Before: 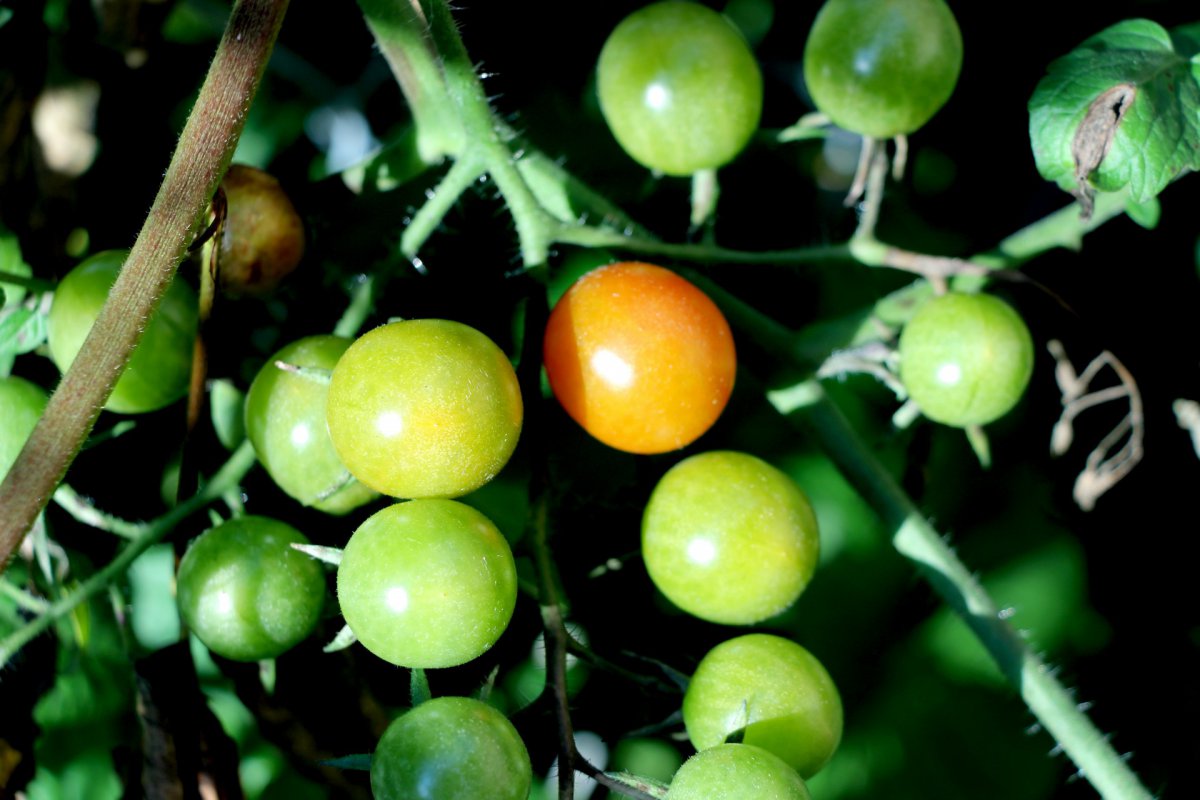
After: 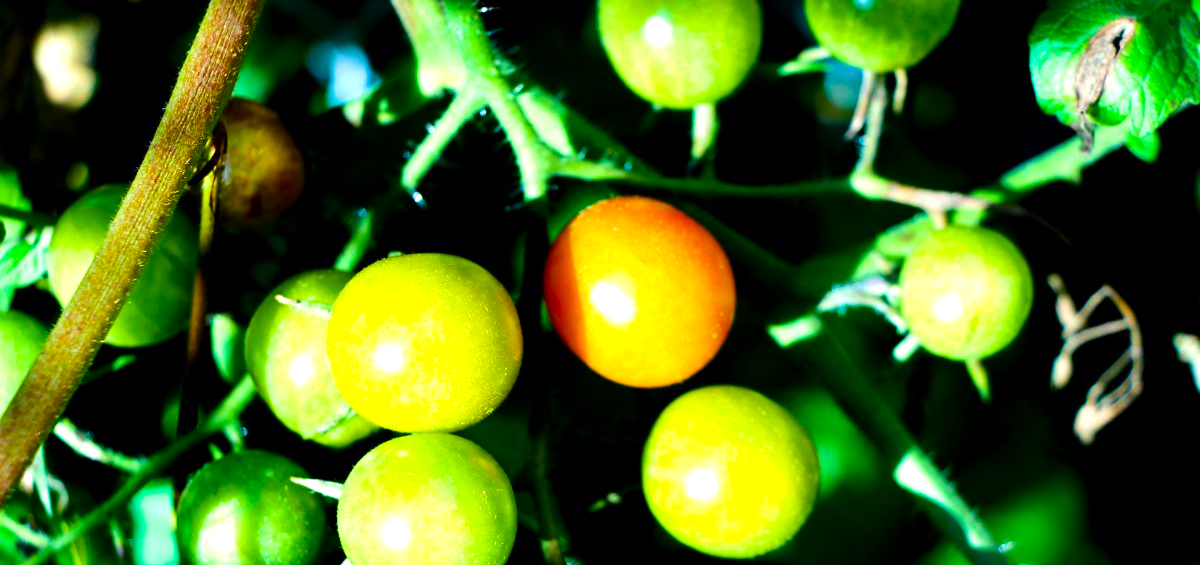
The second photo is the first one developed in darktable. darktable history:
crop and rotate: top 8.293%, bottom 20.996%
color balance rgb: linear chroma grading › global chroma 9.31%, global vibrance 41.49%
velvia: strength 51%, mid-tones bias 0.51
tone equalizer: -8 EV -0.75 EV, -7 EV -0.7 EV, -6 EV -0.6 EV, -5 EV -0.4 EV, -3 EV 0.4 EV, -2 EV 0.6 EV, -1 EV 0.7 EV, +0 EV 0.75 EV, edges refinement/feathering 500, mask exposure compensation -1.57 EV, preserve details no
